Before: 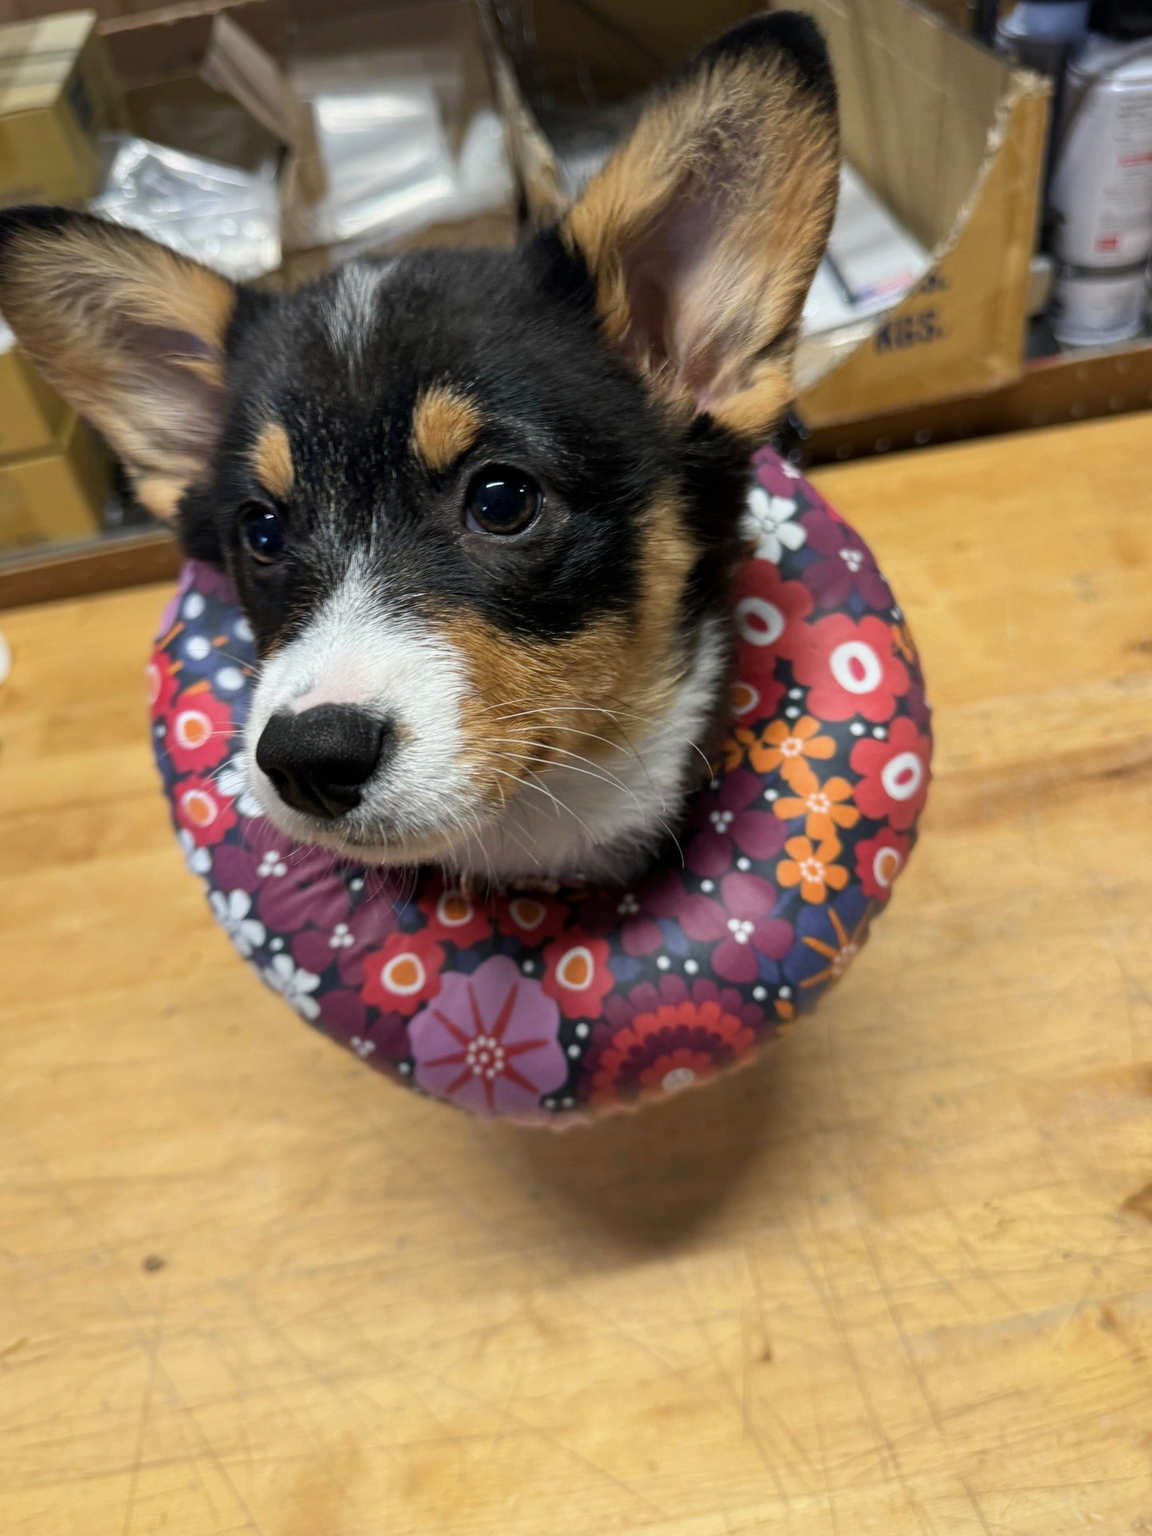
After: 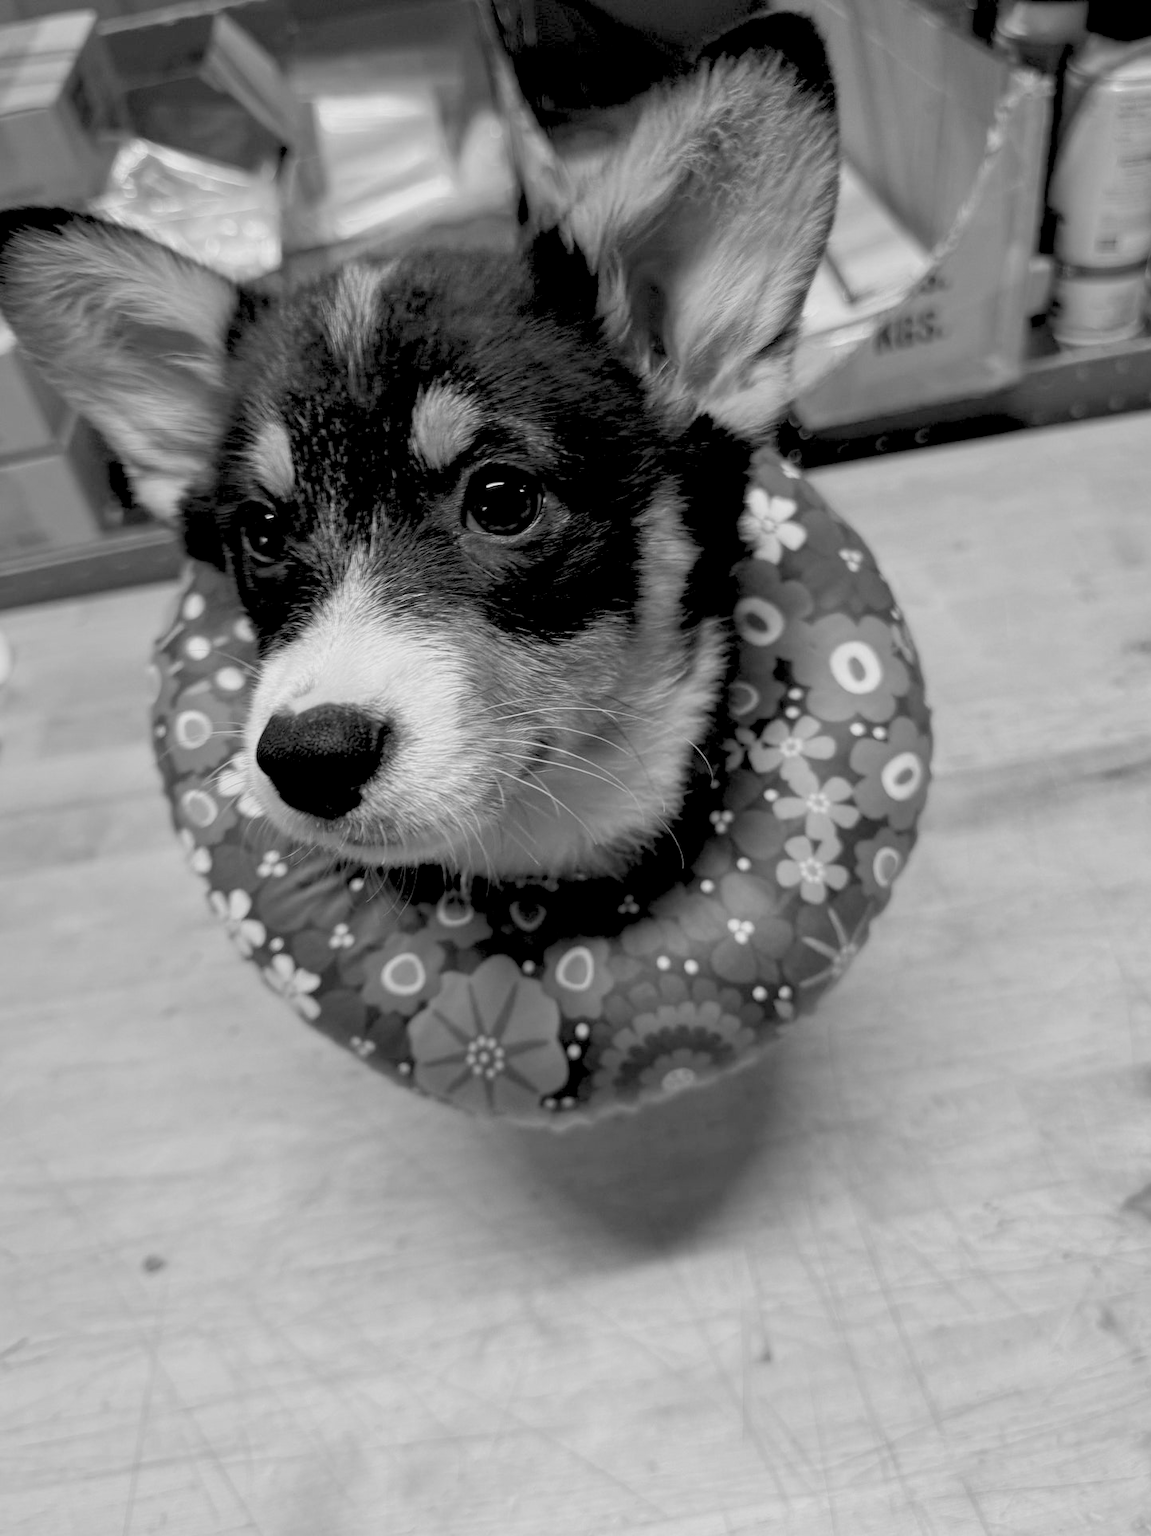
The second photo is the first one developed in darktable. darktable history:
monochrome: on, module defaults
rgb levels: preserve colors sum RGB, levels [[0.038, 0.433, 0.934], [0, 0.5, 1], [0, 0.5, 1]]
